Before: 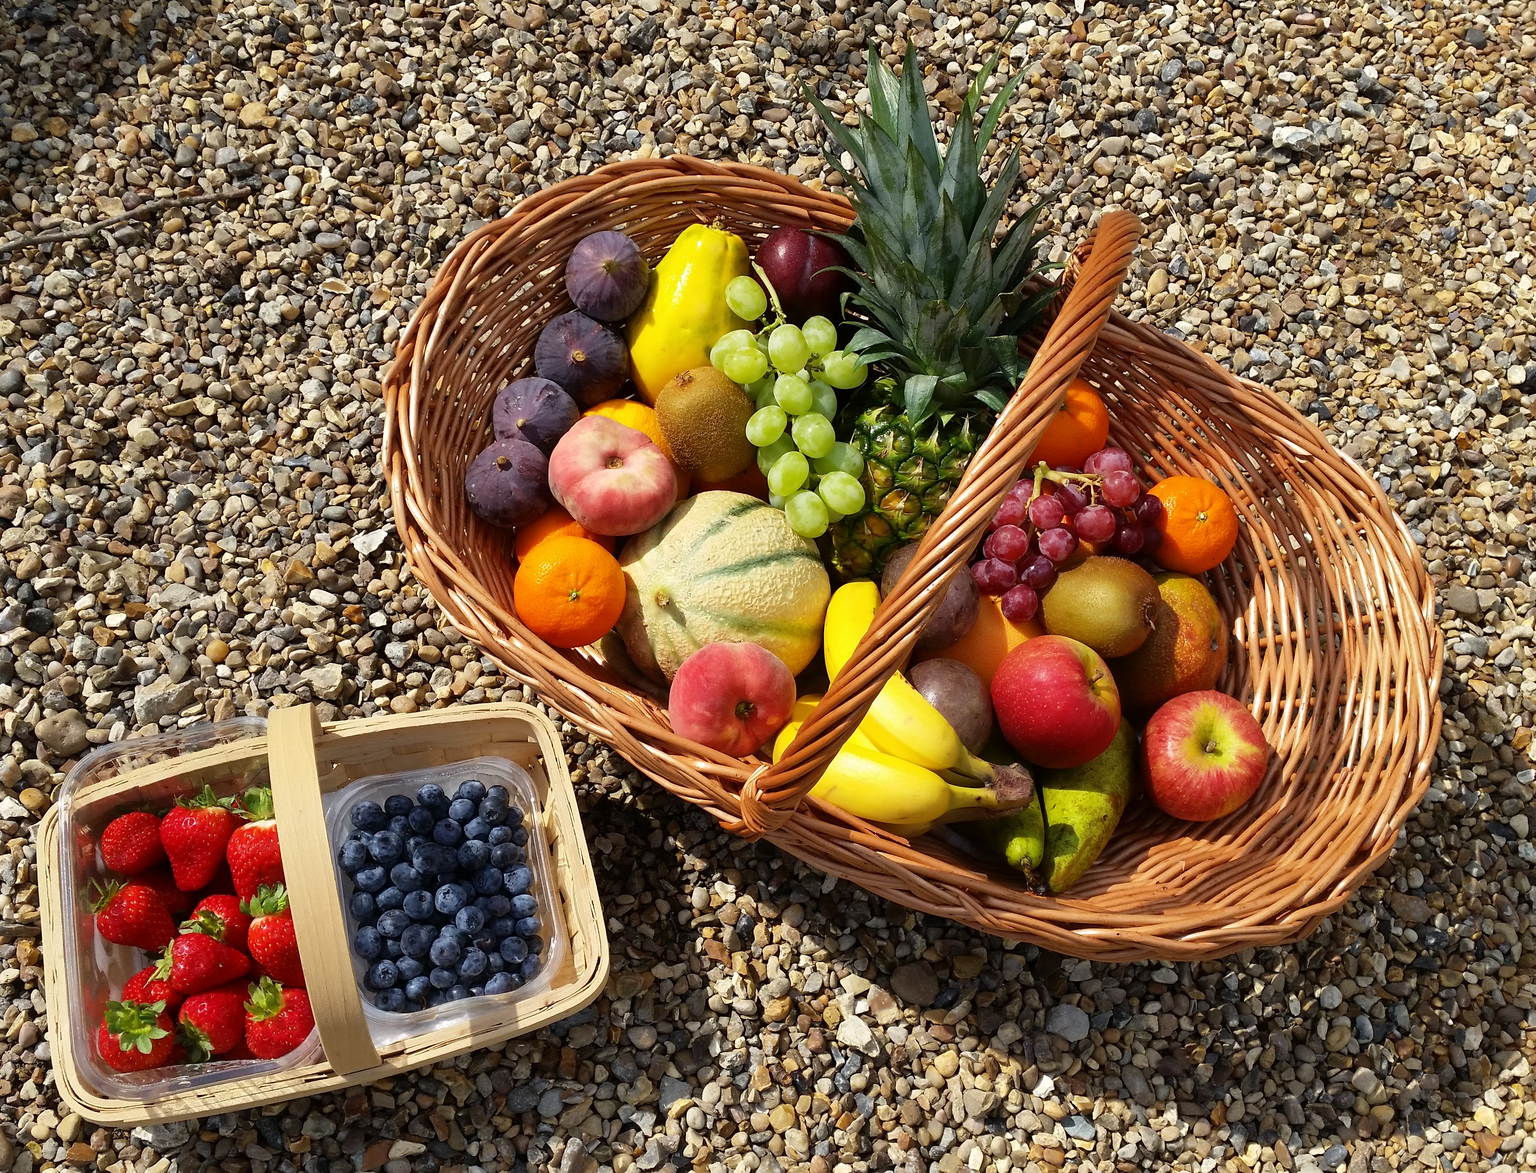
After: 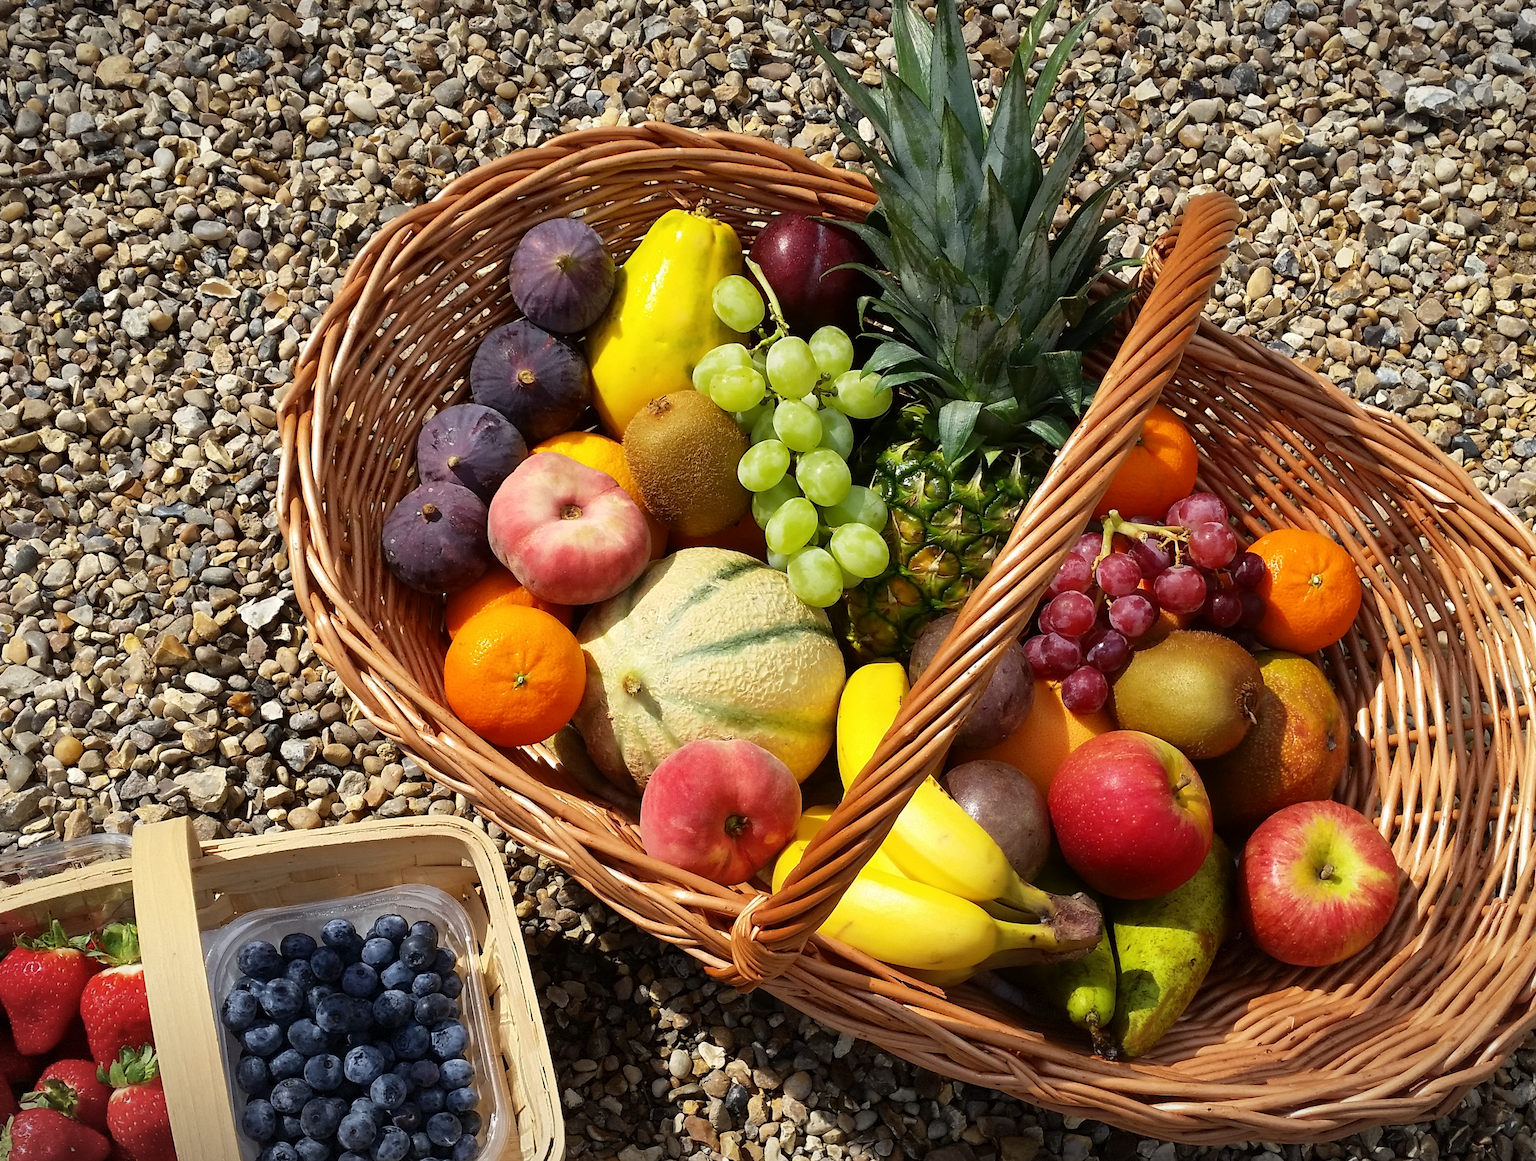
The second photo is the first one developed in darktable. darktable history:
crop and rotate: left 10.664%, top 5.008%, right 10.373%, bottom 16.845%
vignetting: fall-off start 98.72%, fall-off radius 99.04%, width/height ratio 1.425, dithering 8-bit output
contrast brightness saturation: contrast 0.052
